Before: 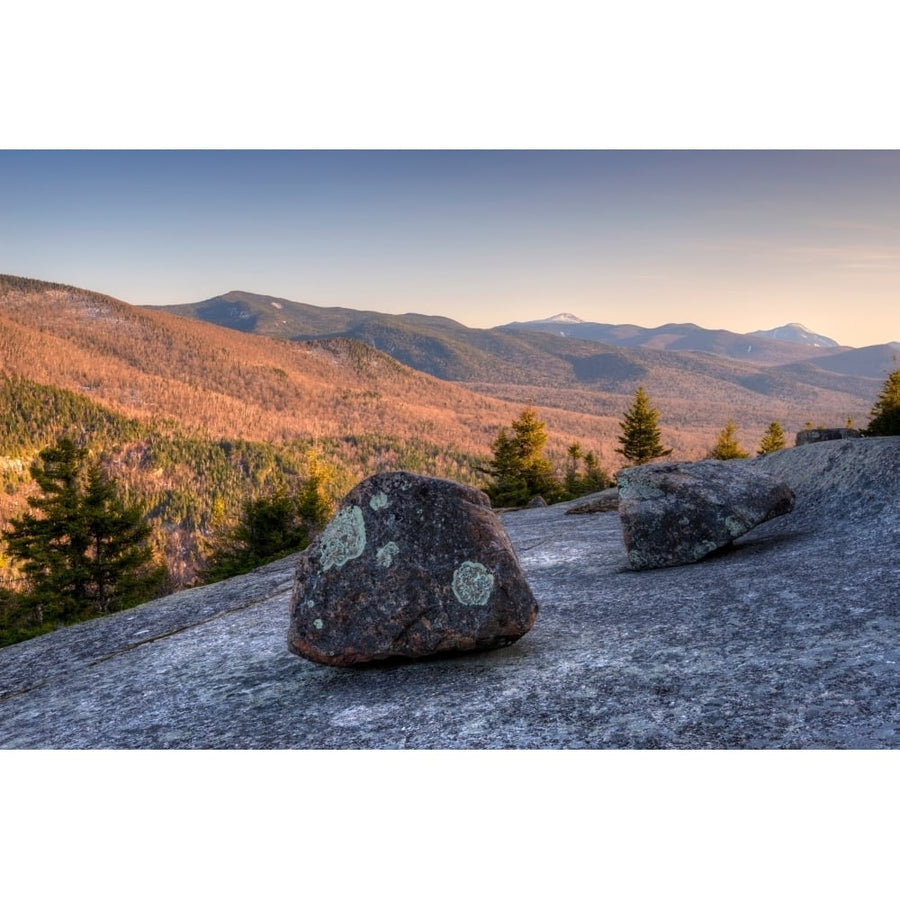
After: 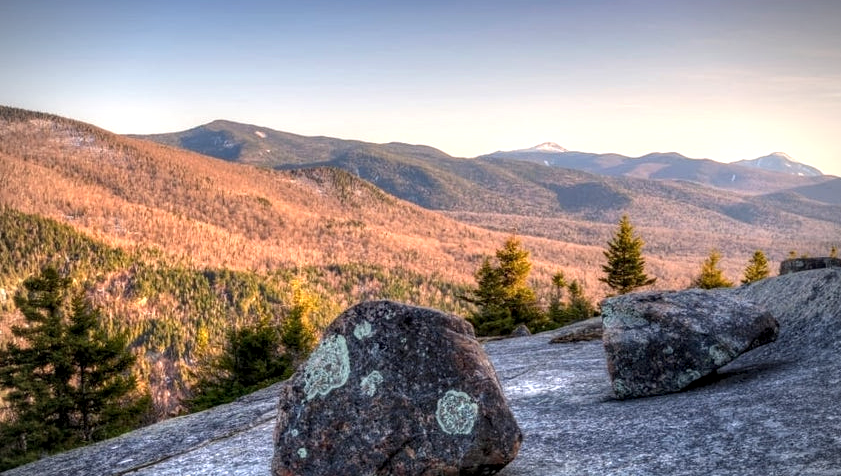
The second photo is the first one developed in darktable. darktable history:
vignetting: on, module defaults
exposure: exposure 0.511 EV, compensate highlight preservation false
local contrast: detail 130%
tone equalizer: -8 EV 0.063 EV, smoothing diameter 24.77%, edges refinement/feathering 7.64, preserve details guided filter
crop: left 1.852%, top 19.064%, right 4.682%, bottom 27.969%
